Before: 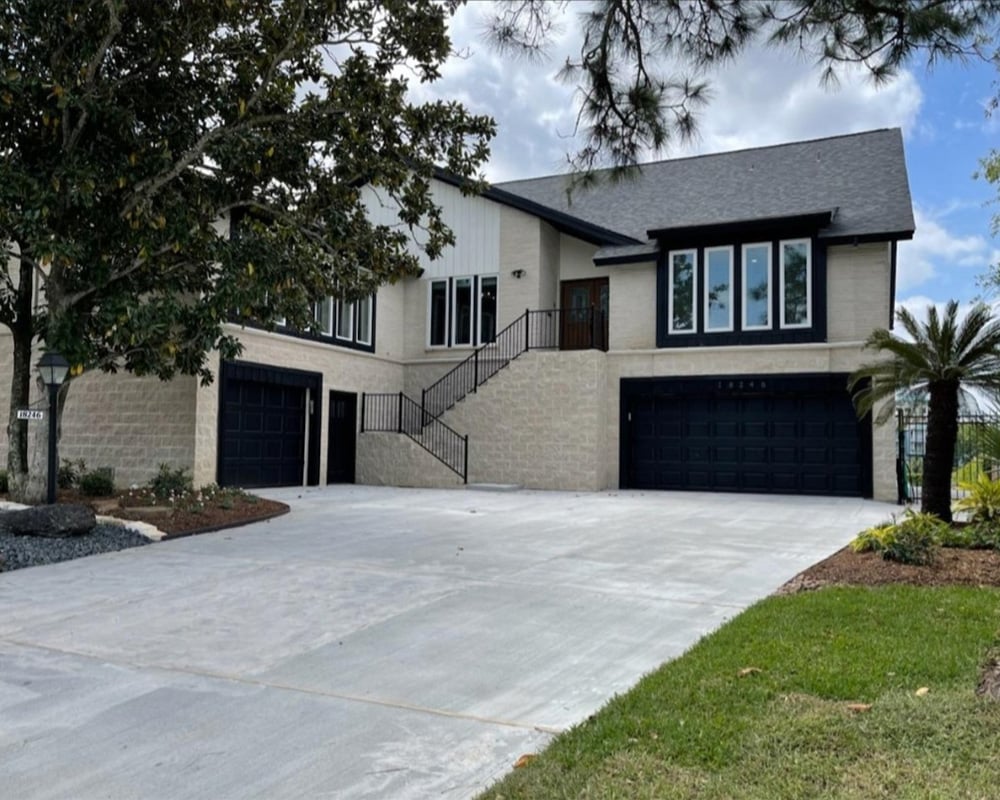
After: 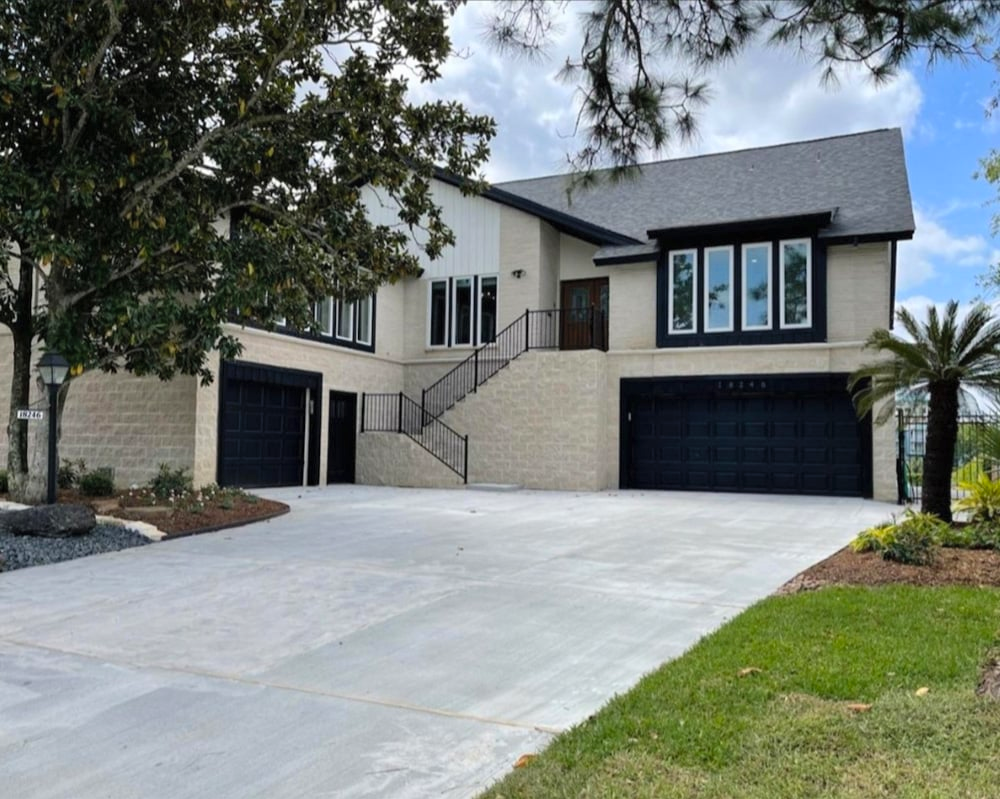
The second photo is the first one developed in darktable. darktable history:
local contrast: mode bilateral grid, contrast 100, coarseness 100, detail 94%, midtone range 0.2
contrast brightness saturation: contrast 0.07, brightness 0.08, saturation 0.18
crop: bottom 0.071%
